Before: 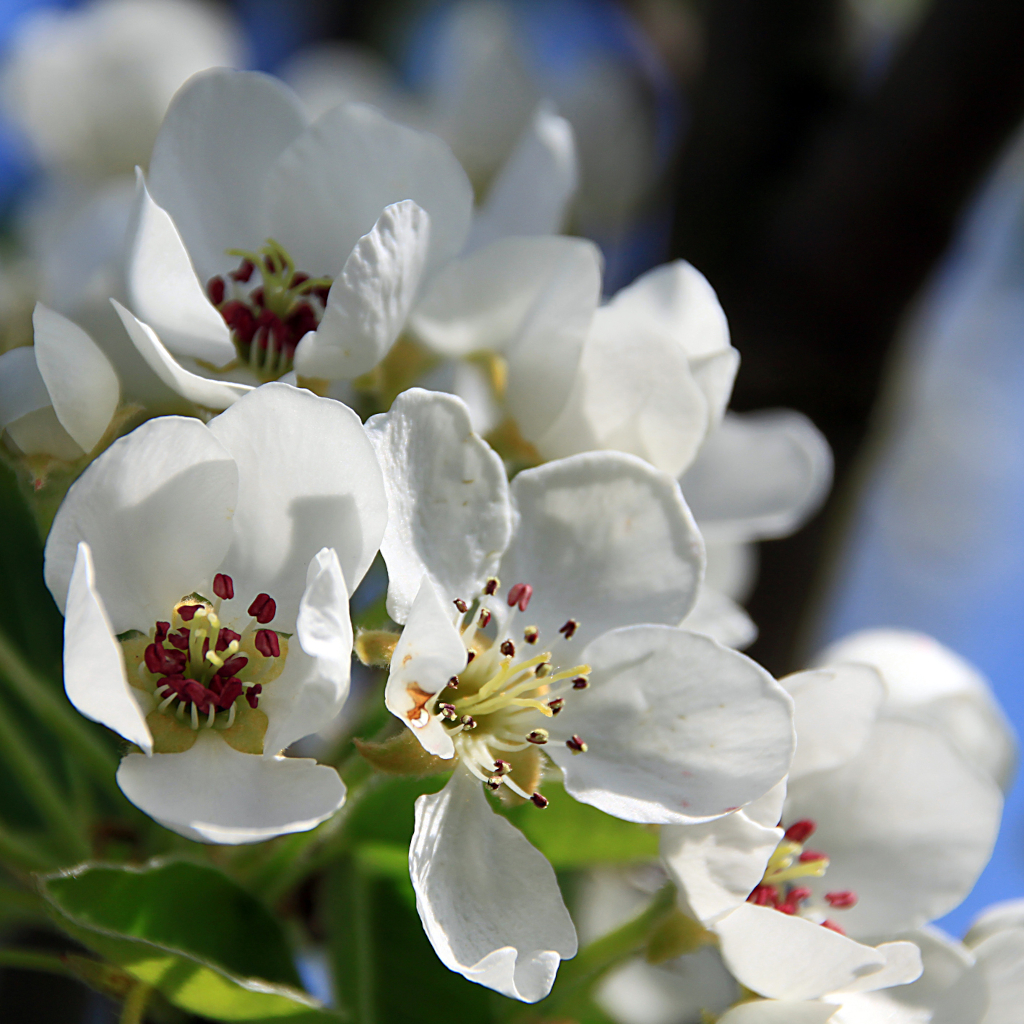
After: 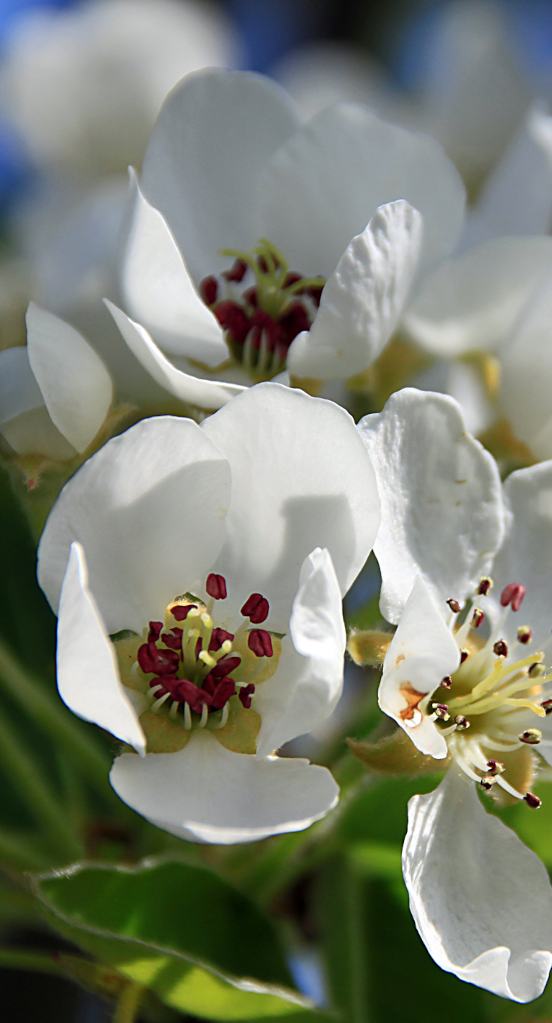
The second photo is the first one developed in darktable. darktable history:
crop: left 0.776%, right 45.286%, bottom 0.089%
